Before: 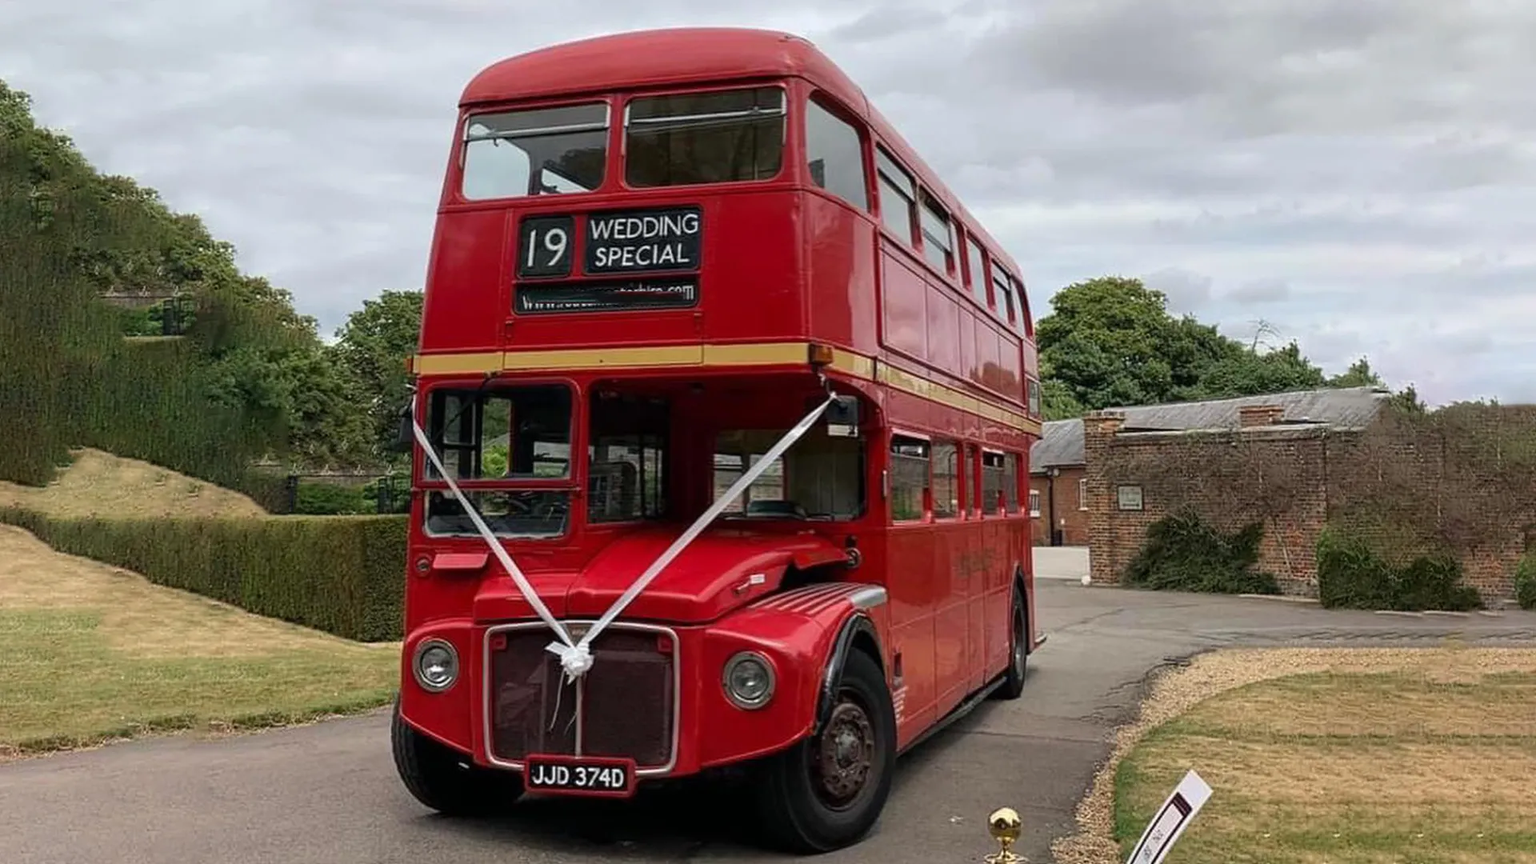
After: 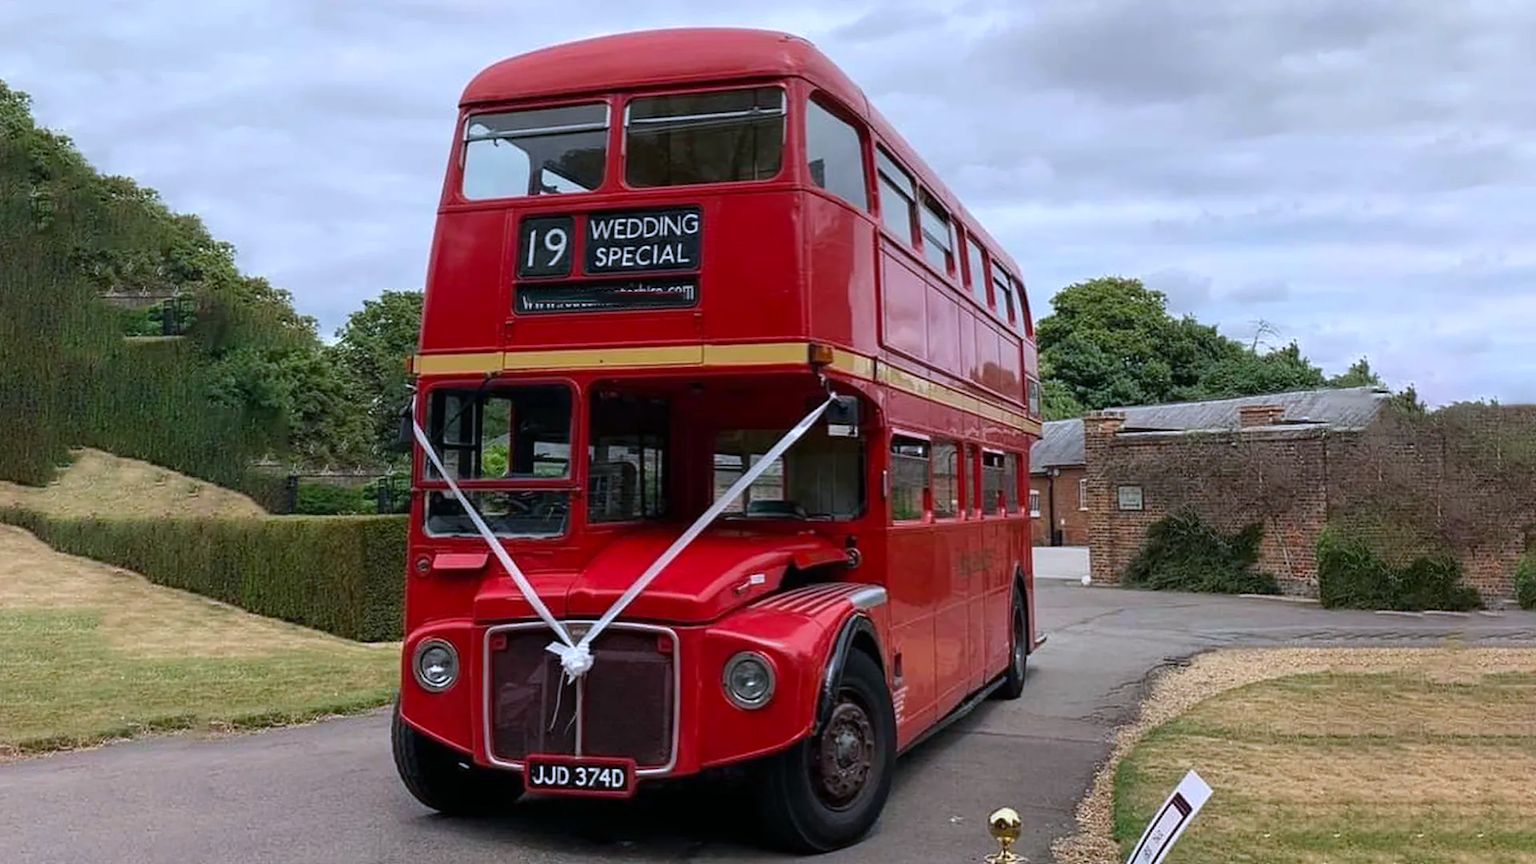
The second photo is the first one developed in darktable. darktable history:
color calibration: output colorfulness [0, 0.315, 0, 0], illuminant as shot in camera, x 0.37, y 0.382, temperature 4318.87 K
